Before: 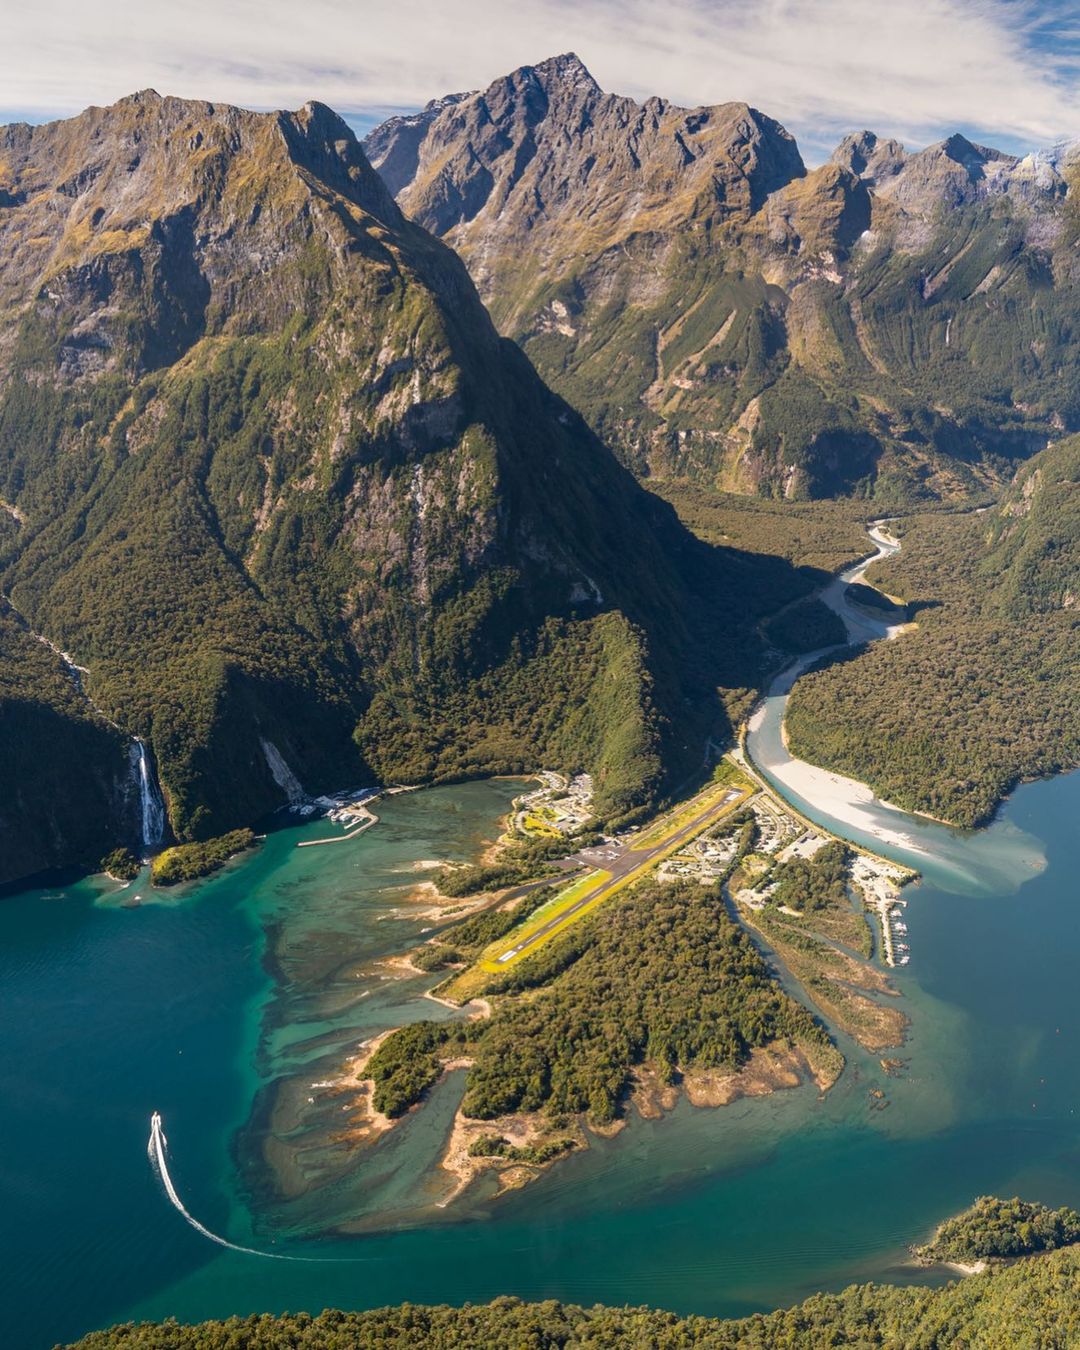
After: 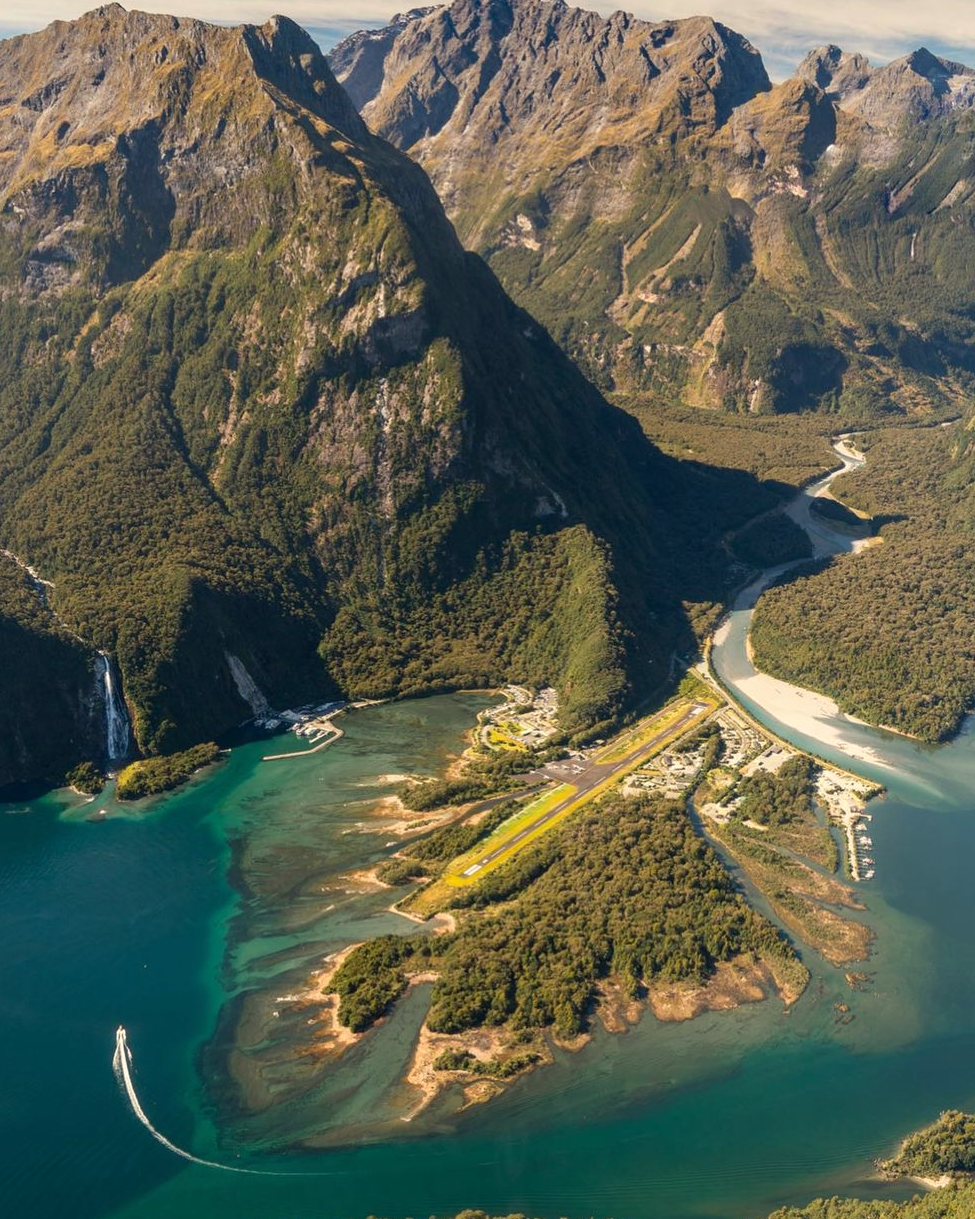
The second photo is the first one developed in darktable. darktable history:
white balance: red 1.029, blue 0.92
crop: left 3.305%, top 6.436%, right 6.389%, bottom 3.258%
